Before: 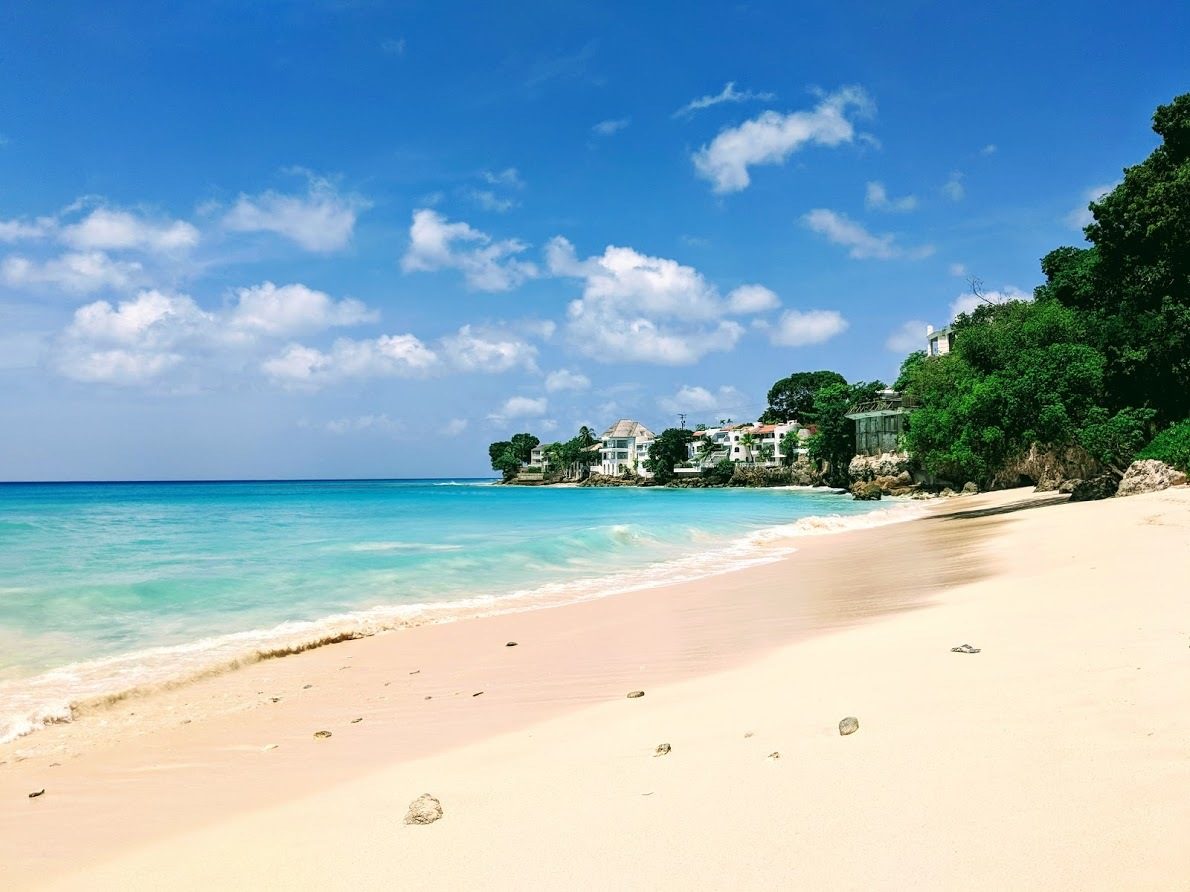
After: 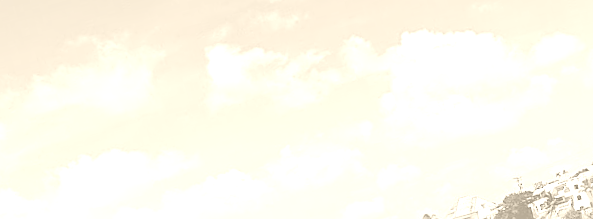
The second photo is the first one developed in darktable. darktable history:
crop: left 10.121%, top 10.631%, right 36.218%, bottom 51.526%
colorize: hue 36°, saturation 71%, lightness 80.79%
sharpen: on, module defaults
rotate and perspective: rotation -14.8°, crop left 0.1, crop right 0.903, crop top 0.25, crop bottom 0.748
